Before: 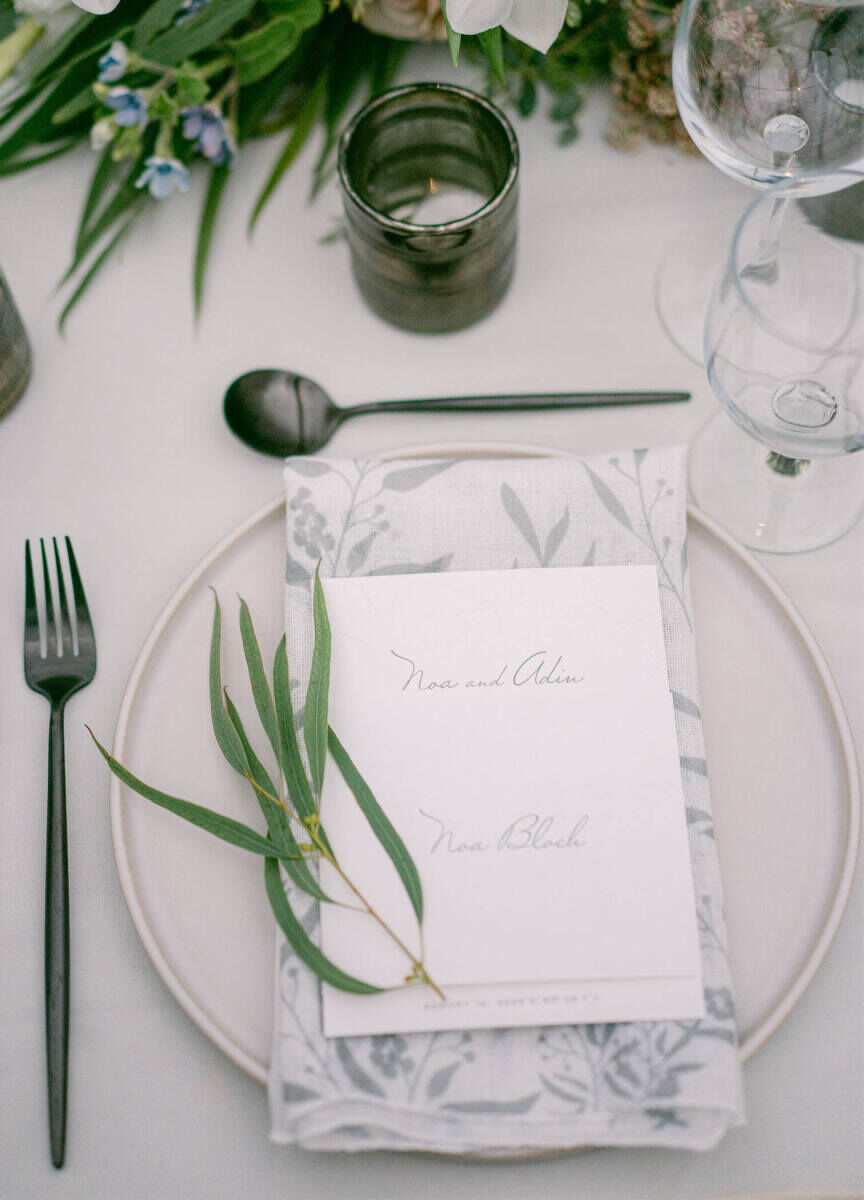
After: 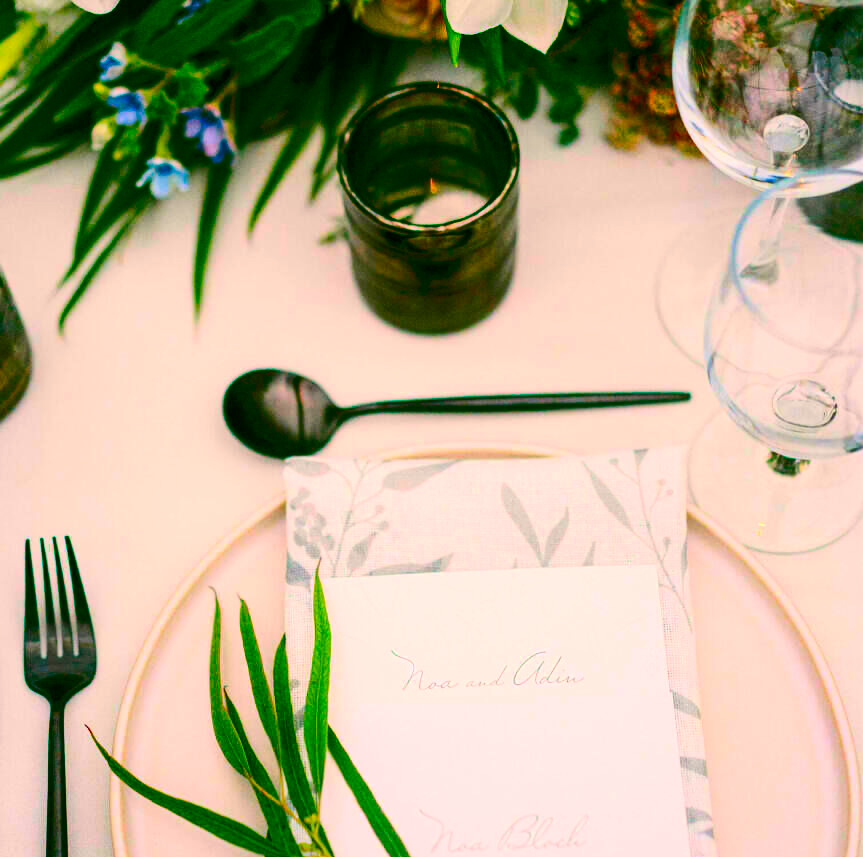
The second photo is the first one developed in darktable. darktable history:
crop: right 0%, bottom 28.568%
color correction: highlights b* 0, saturation 2.17
exposure: black level correction 0.002, compensate highlight preservation false
shadows and highlights: radius 127.07, shadows 21.28, highlights -23.02, low approximation 0.01
contrast brightness saturation: contrast 0.337, brightness -0.073, saturation 0.169
color balance rgb: highlights gain › chroma 2.067%, highlights gain › hue 72.89°, global offset › hue 169.08°, linear chroma grading › shadows 9.472%, linear chroma grading › highlights 10.561%, linear chroma grading › global chroma 14.508%, linear chroma grading › mid-tones 14.749%, perceptual saturation grading › global saturation 0.369%, global vibrance 30.575%, contrast 9.696%
tone equalizer: edges refinement/feathering 500, mask exposure compensation -1.57 EV, preserve details no
